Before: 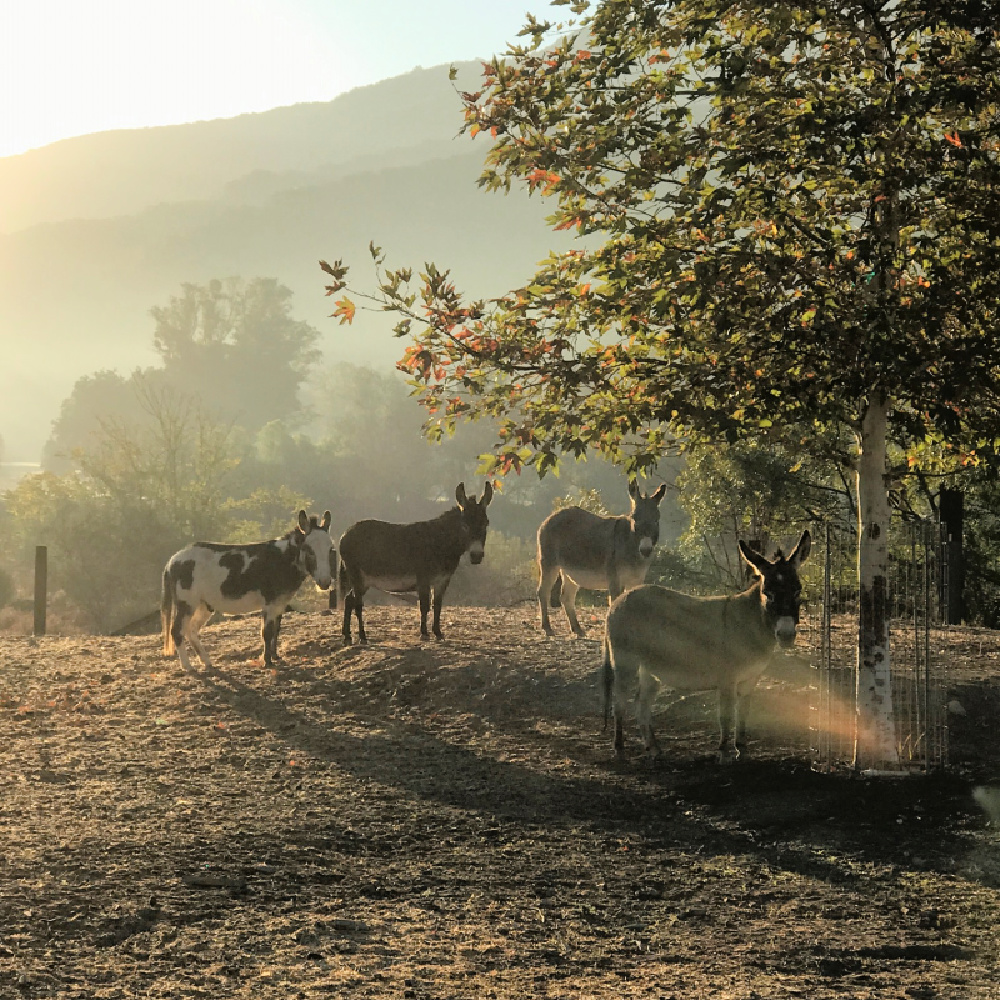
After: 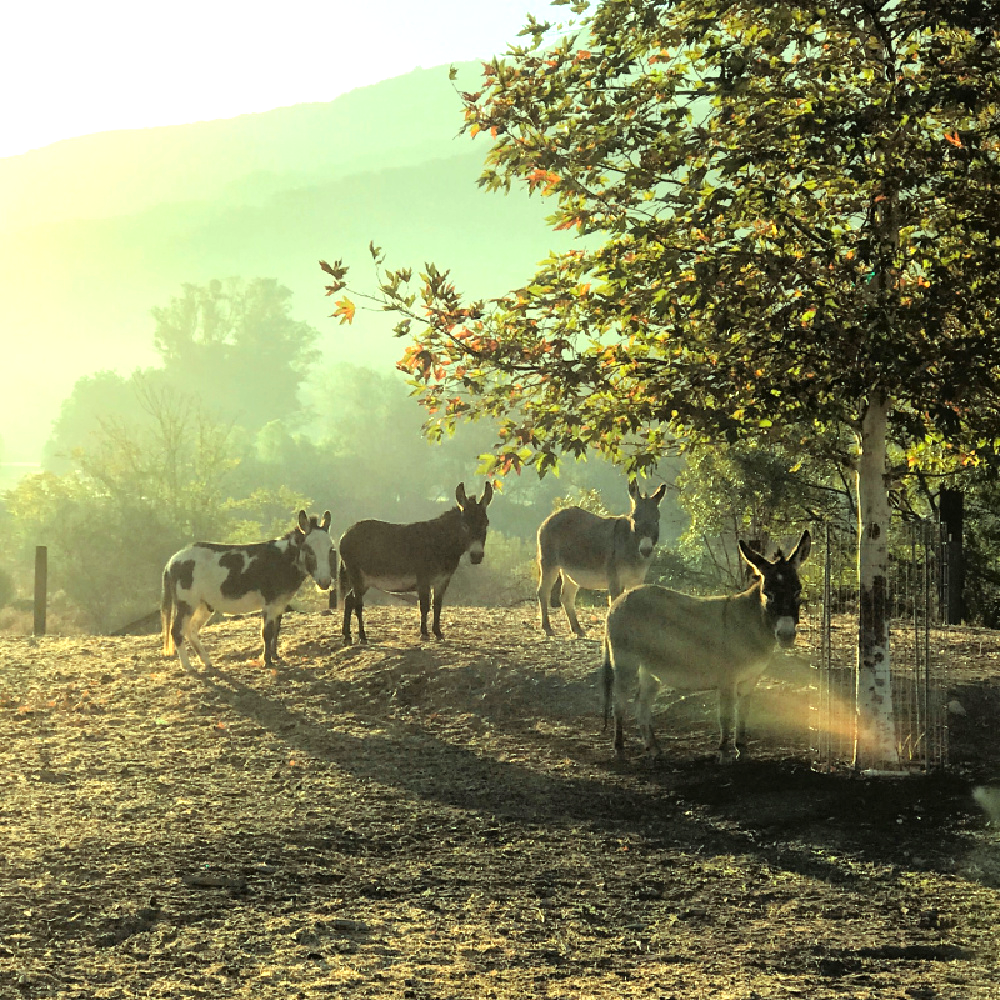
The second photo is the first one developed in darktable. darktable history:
color balance rgb: power › hue 328.59°, highlights gain › luminance 15.485%, highlights gain › chroma 6.958%, highlights gain › hue 125.88°, perceptual saturation grading › global saturation 0.224%, global vibrance 20%
exposure: black level correction 0.001, exposure 0.5 EV, compensate exposure bias true, compensate highlight preservation false
